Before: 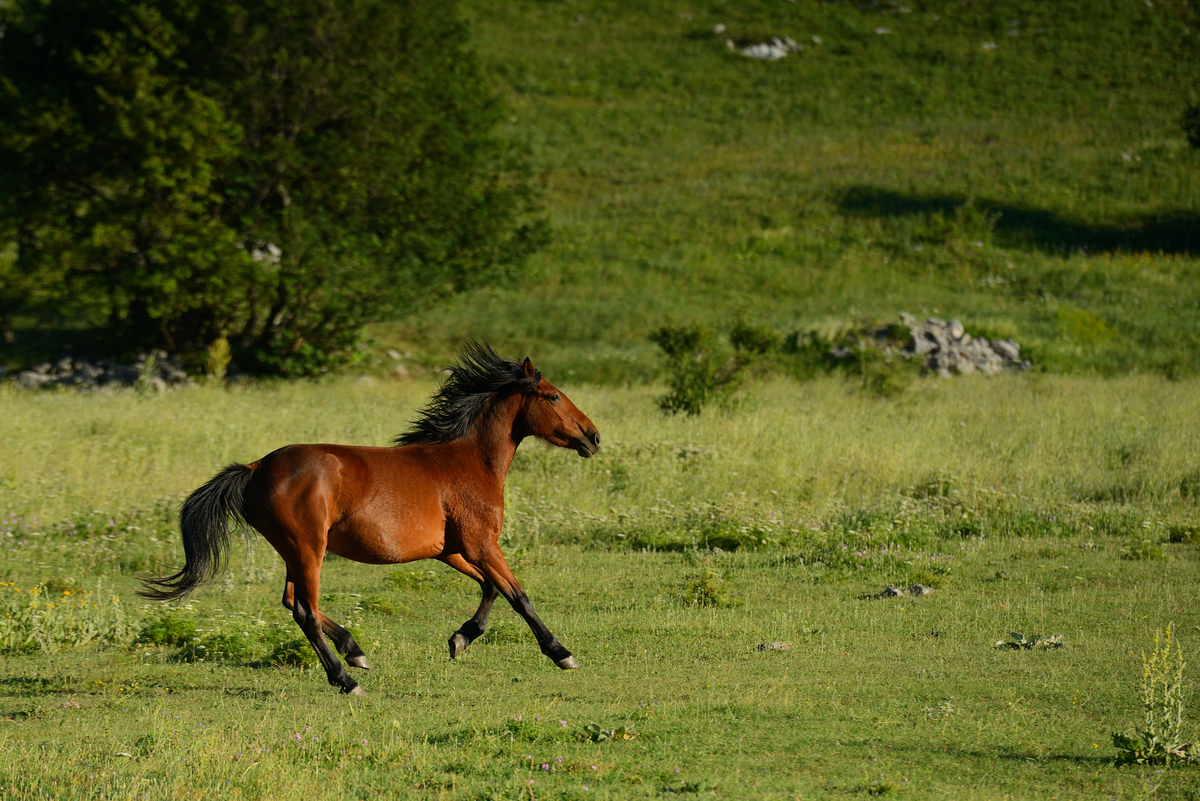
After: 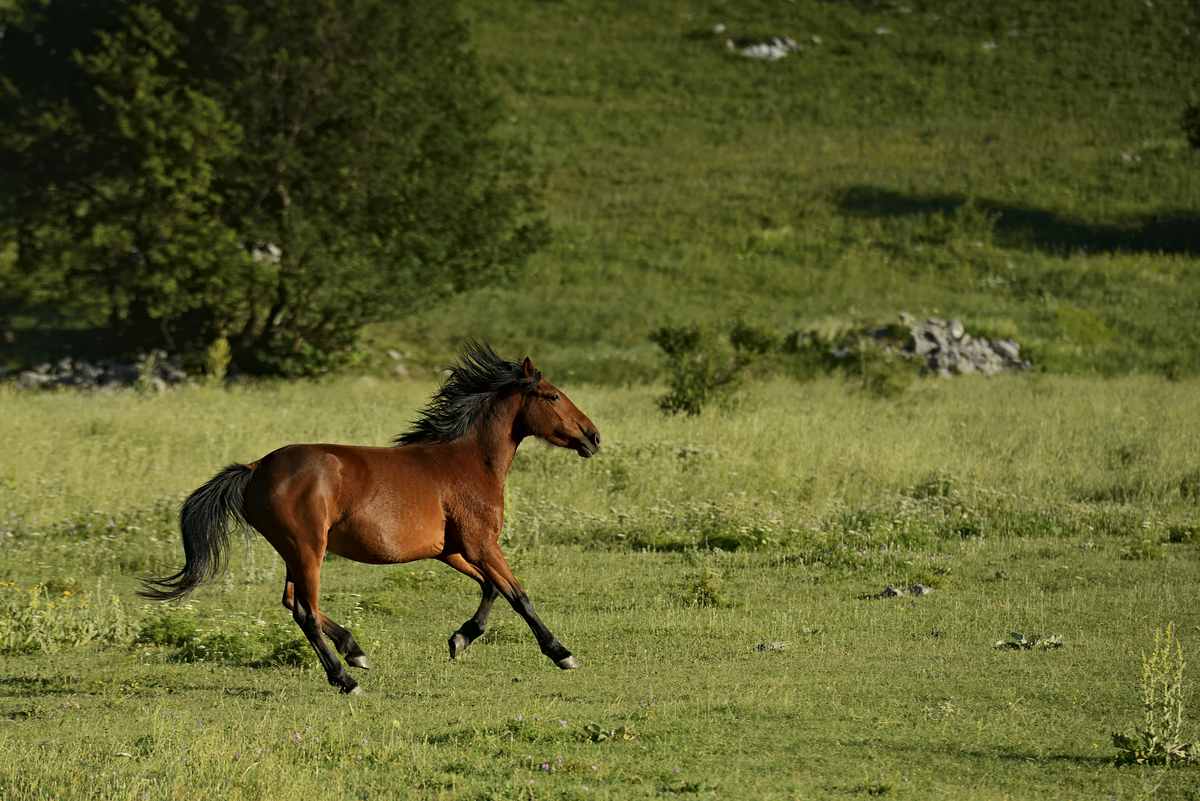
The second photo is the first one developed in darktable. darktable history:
highlight reconstruction: method reconstruct in LCh, clipping threshold 0
tone curve: color space Lab, independent channels
raw chromatic aberrations: iterations once
base curve: exposure shift 0
surface blur: radius 30, red 0.012, green 0.012, blue 0.012
denoise (profiled): strength 0.01, central pixel weight 0, a [0, 0, 0], y [[0, 0, 0.5 ×5] ×4, [0.5 ×7], [0.5 ×7]], fix various bugs in algorithm false, upgrade profiled transform false, color mode RGB, compensate highlight preservation false
contrast equalizer: y [[0.5, 0.504, 0.515, 0.527, 0.535, 0.534], [0.5 ×6], [0.491, 0.387, 0.179, 0.068, 0.068, 0.068], [0 ×5, 0.023], [0 ×6]]
local contrast: contrast 10, coarseness 25, detail 110%
